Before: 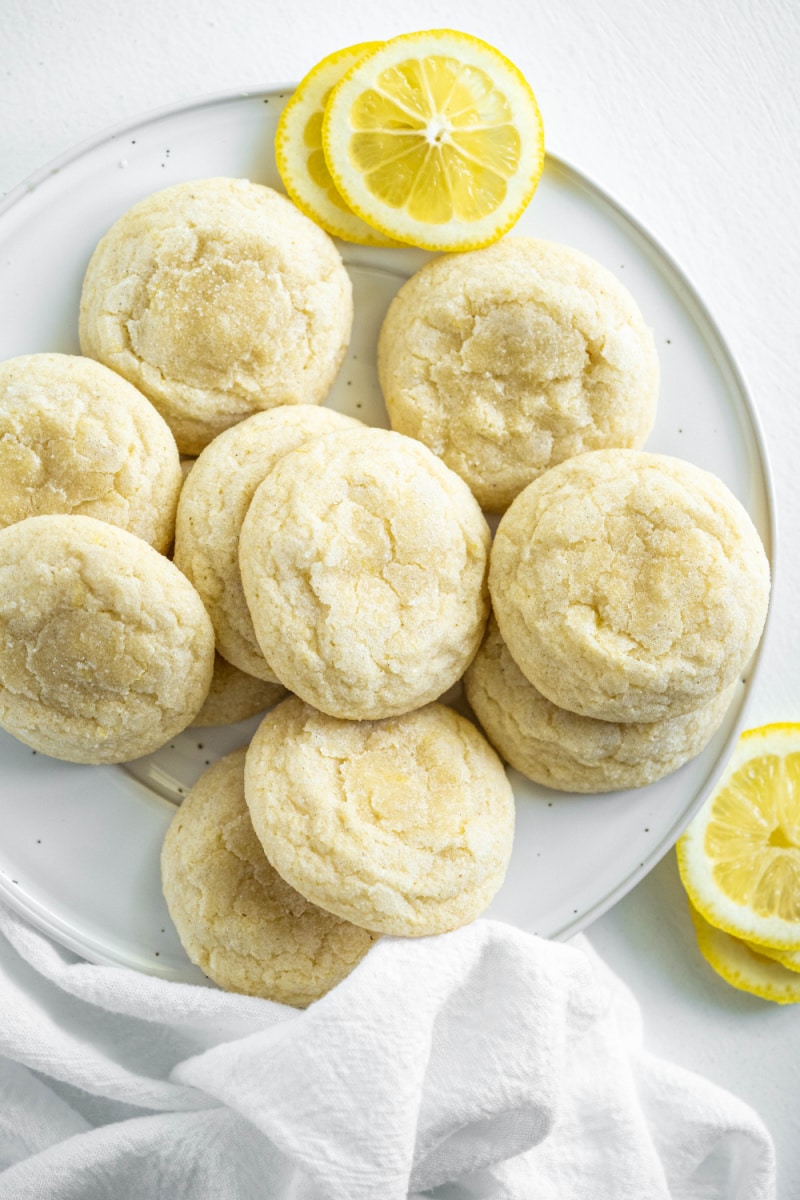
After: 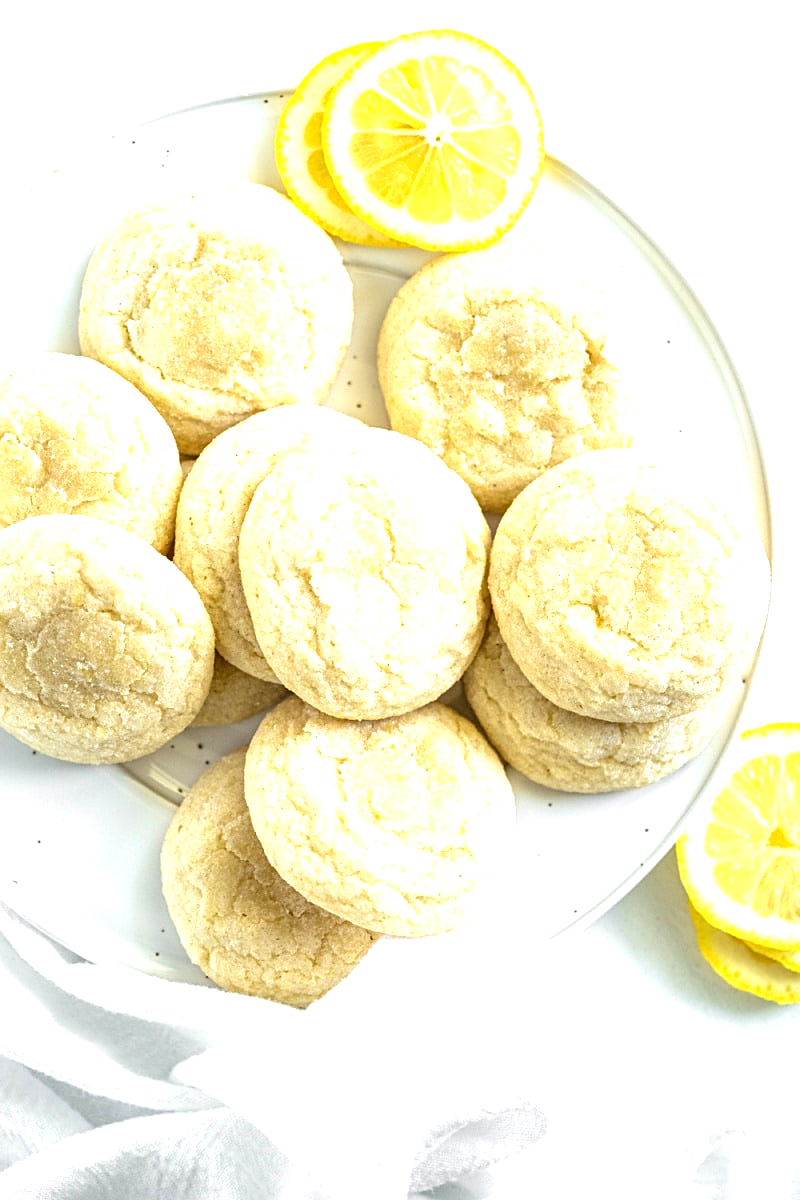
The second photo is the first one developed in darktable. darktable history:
sharpen: on, module defaults
exposure: black level correction 0, exposure 0.899 EV, compensate exposure bias true, compensate highlight preservation false
